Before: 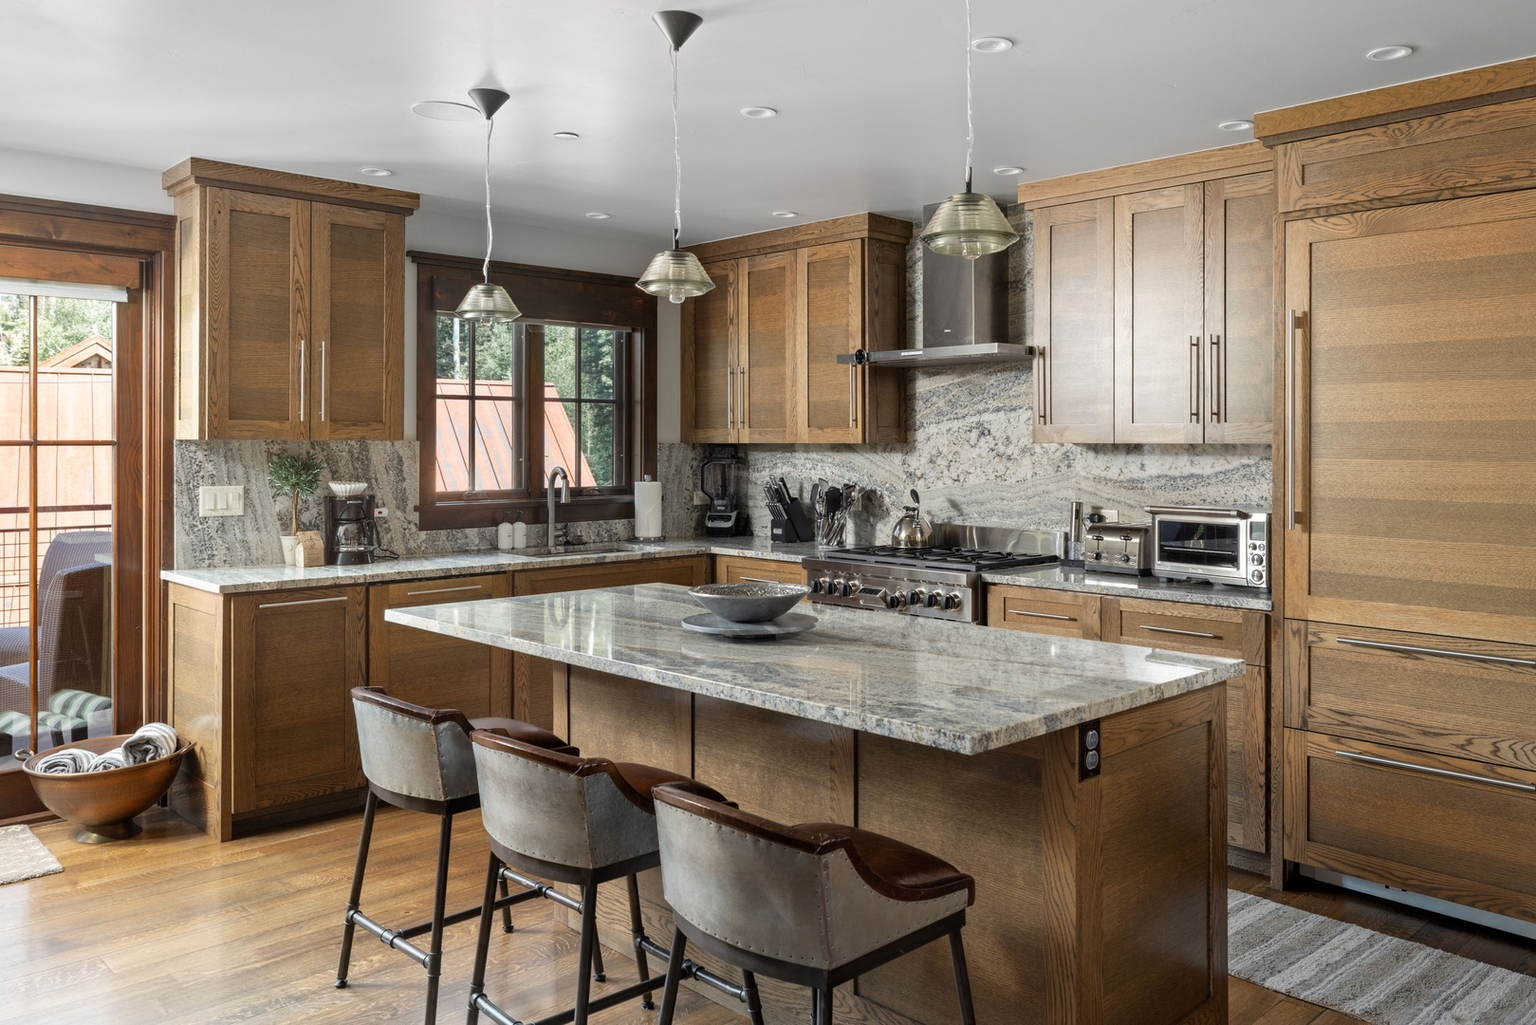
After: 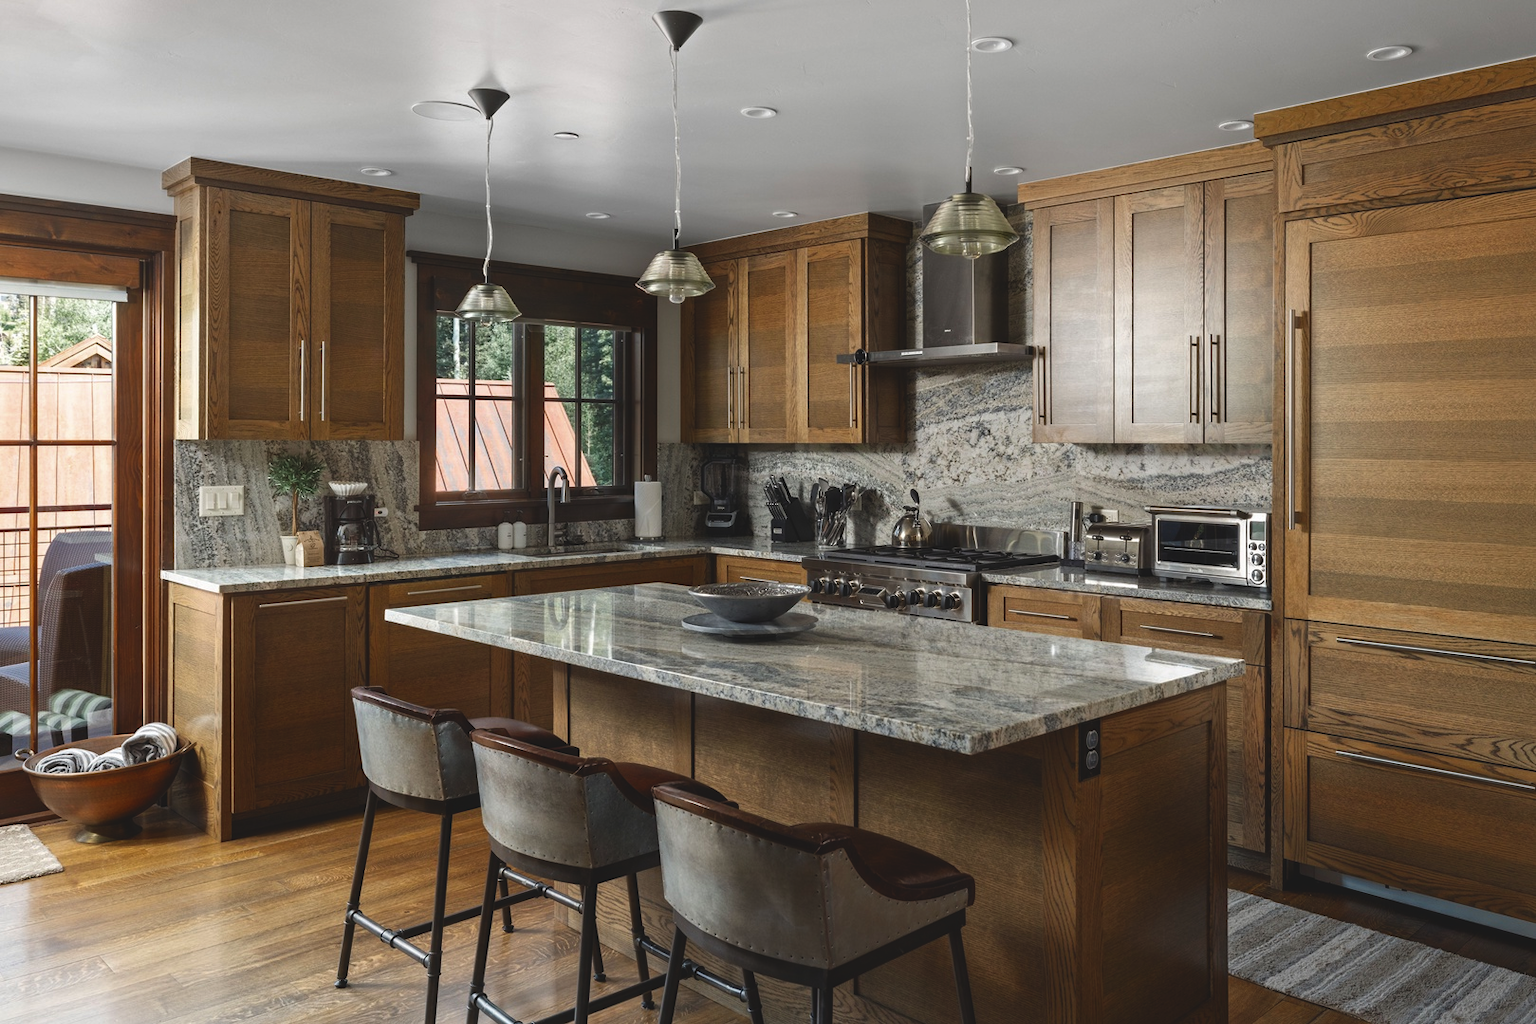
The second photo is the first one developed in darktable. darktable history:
contrast brightness saturation: brightness -0.25, saturation 0.2
exposure: black level correction -0.03, compensate highlight preservation false
